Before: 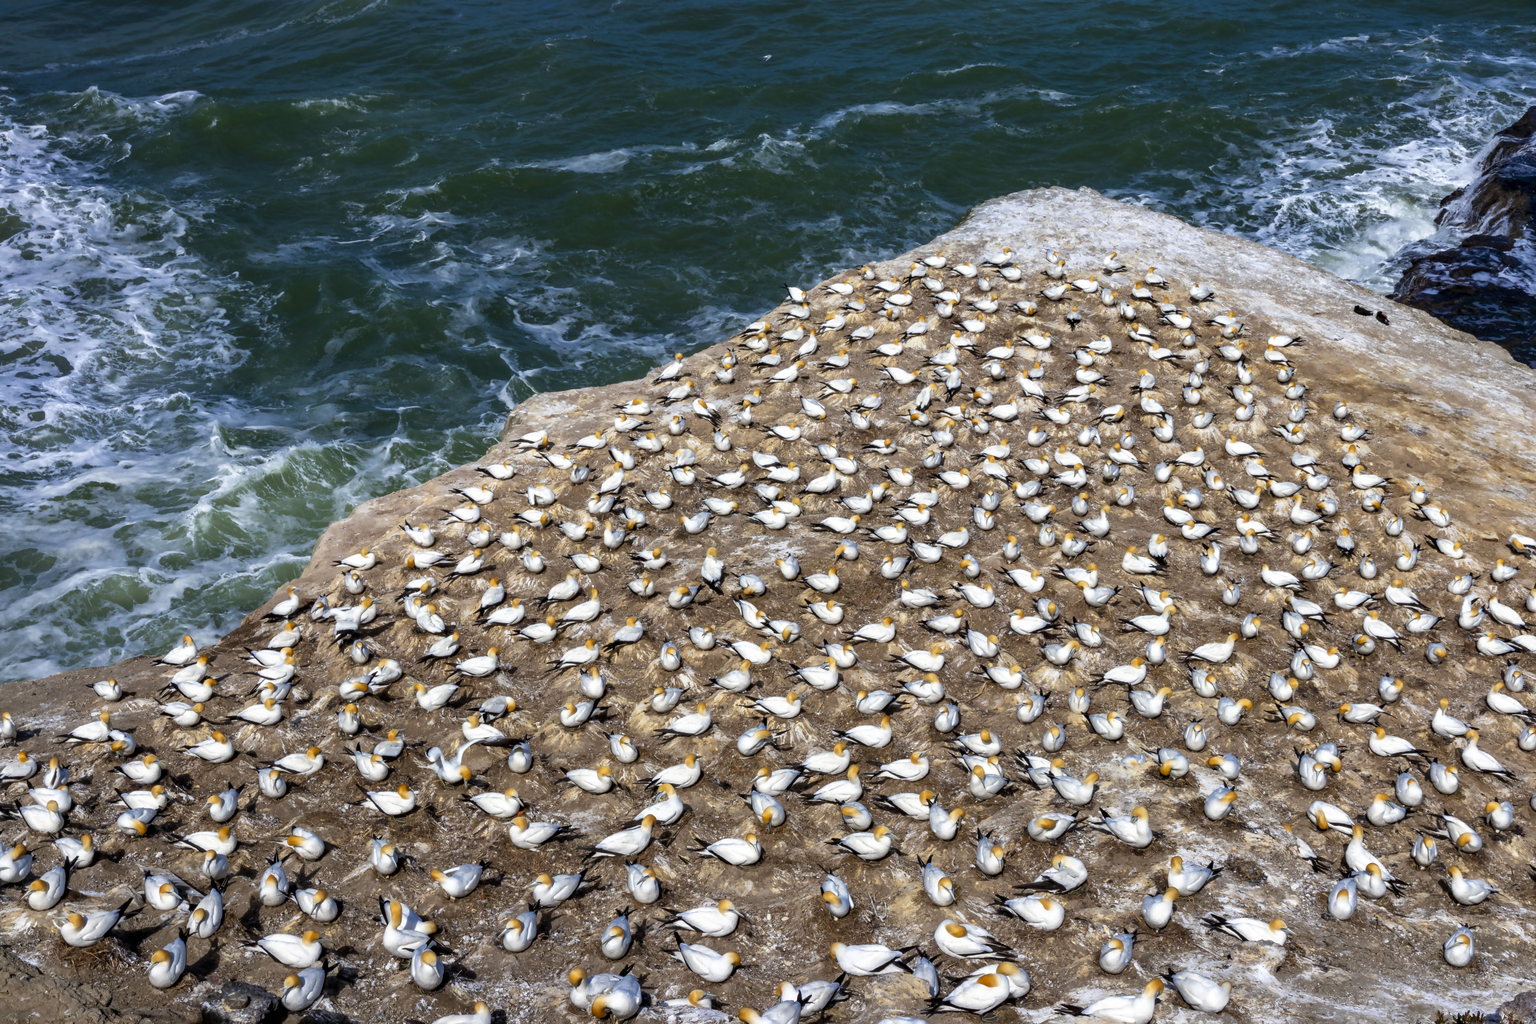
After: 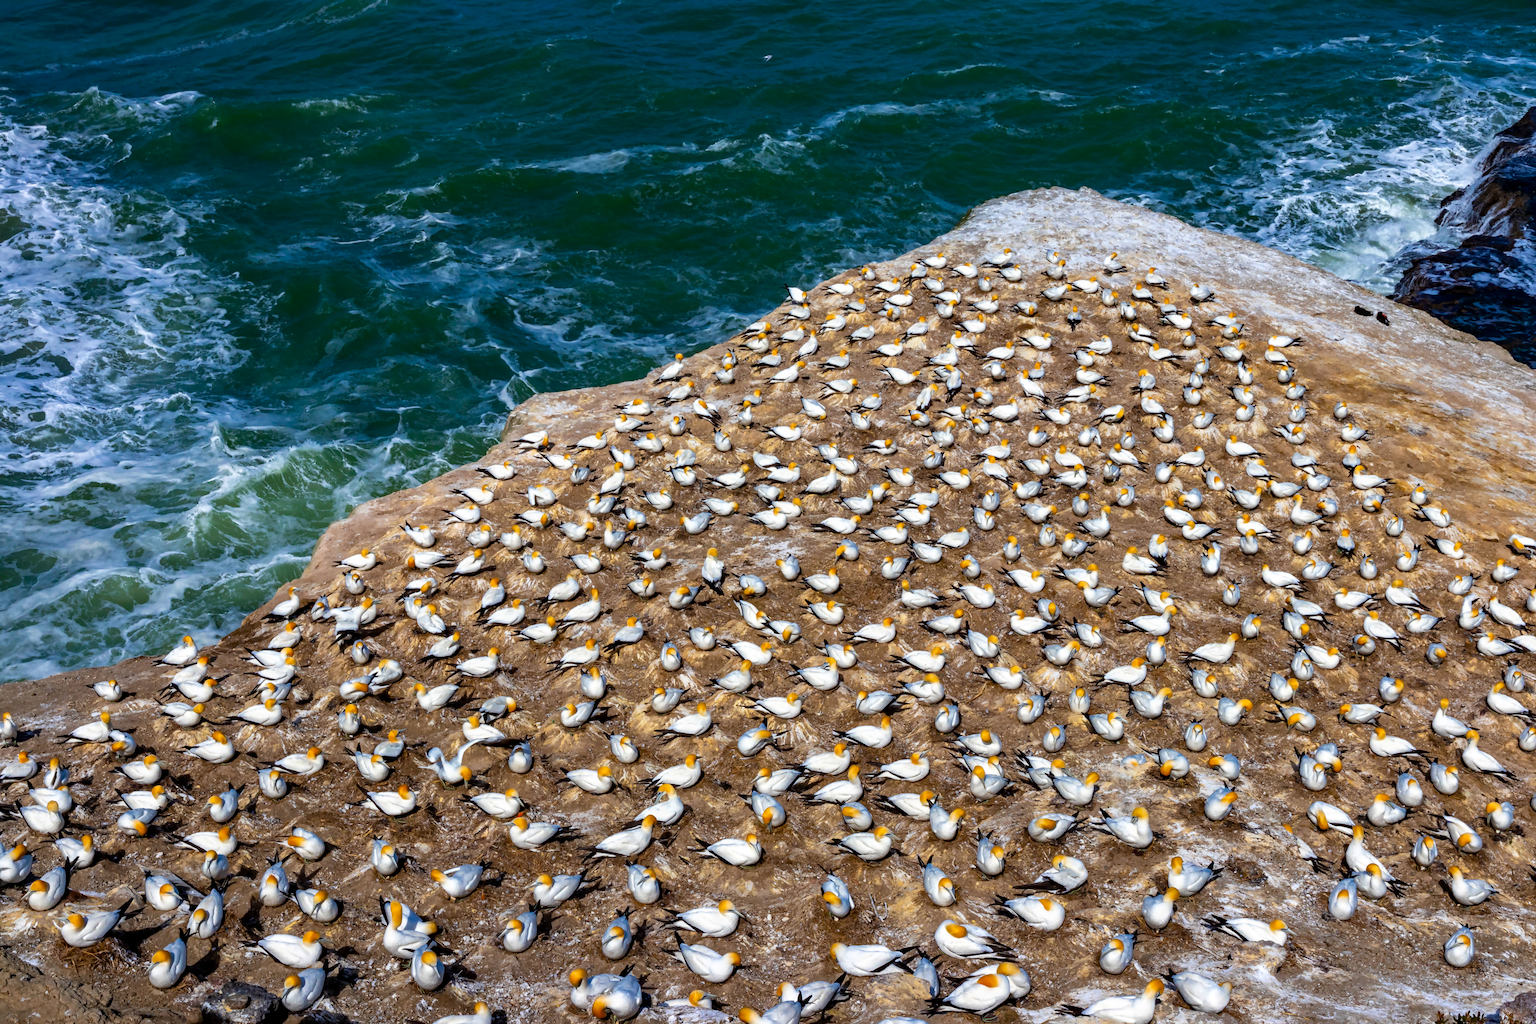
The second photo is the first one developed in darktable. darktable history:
haze removal: adaptive false
color balance: output saturation 120%
